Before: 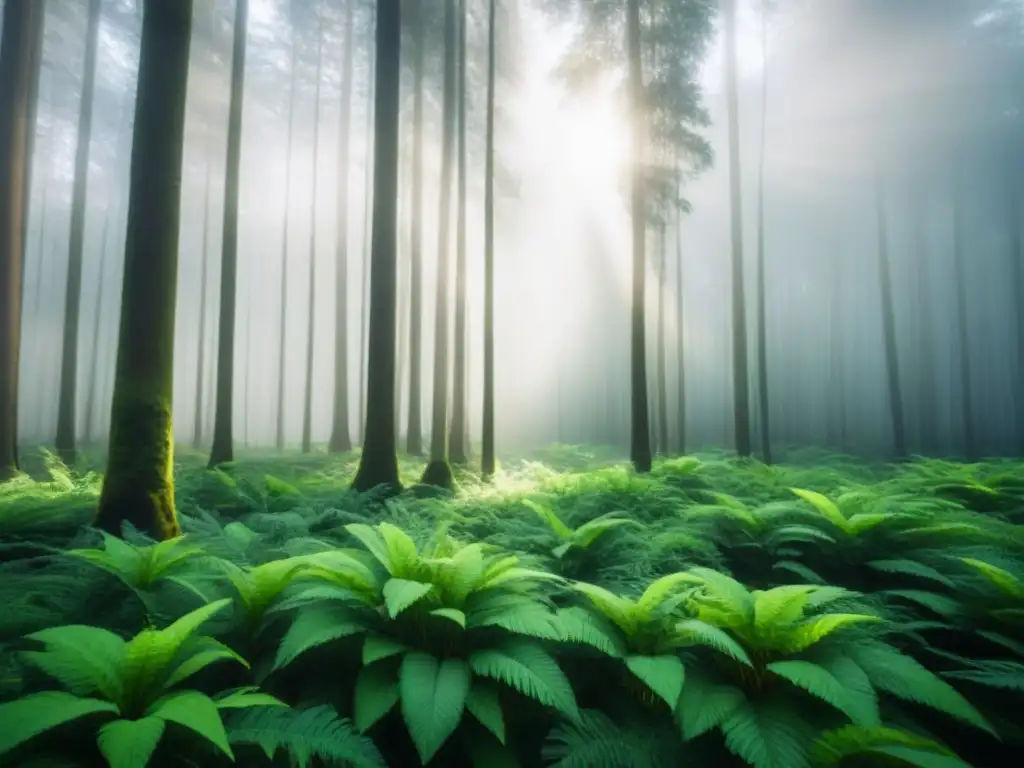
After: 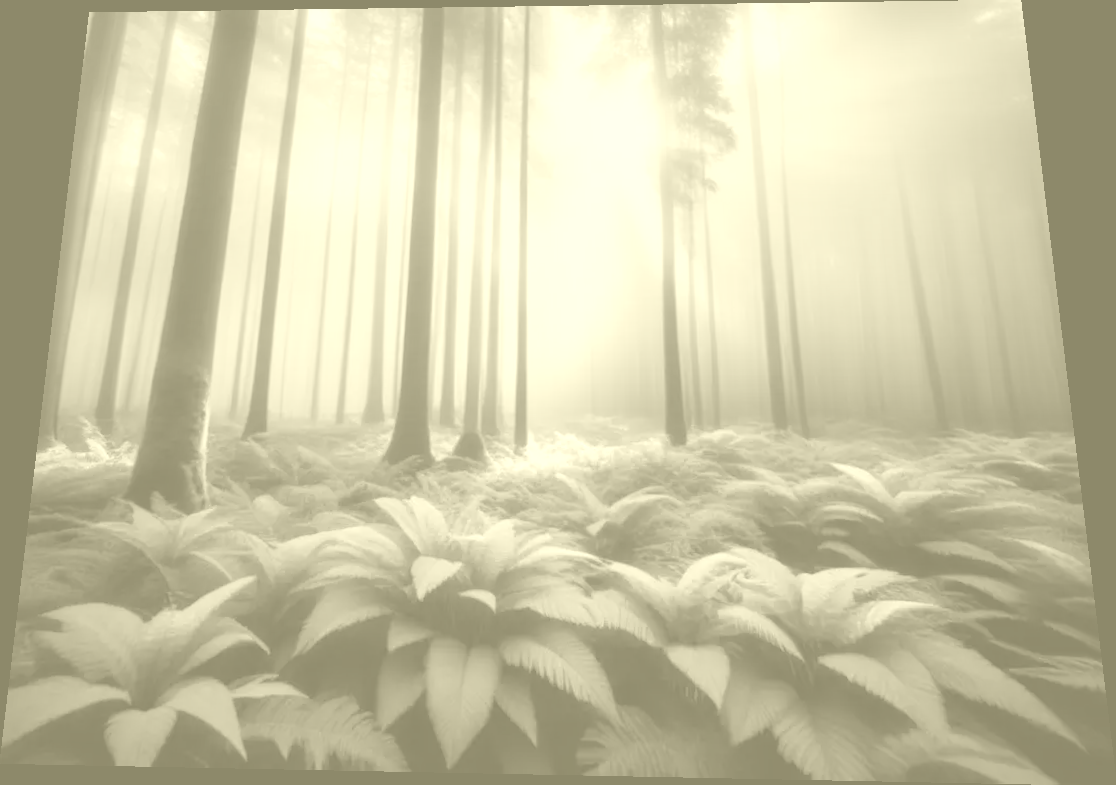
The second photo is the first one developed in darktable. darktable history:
white balance: red 0.926, green 1.003, blue 1.133
color balance rgb: perceptual saturation grading › global saturation 20%, perceptual saturation grading › highlights -25%, perceptual saturation grading › shadows 50%
colorize: hue 43.2°, saturation 40%, version 1
rotate and perspective: rotation 0.128°, lens shift (vertical) -0.181, lens shift (horizontal) -0.044, shear 0.001, automatic cropping off
